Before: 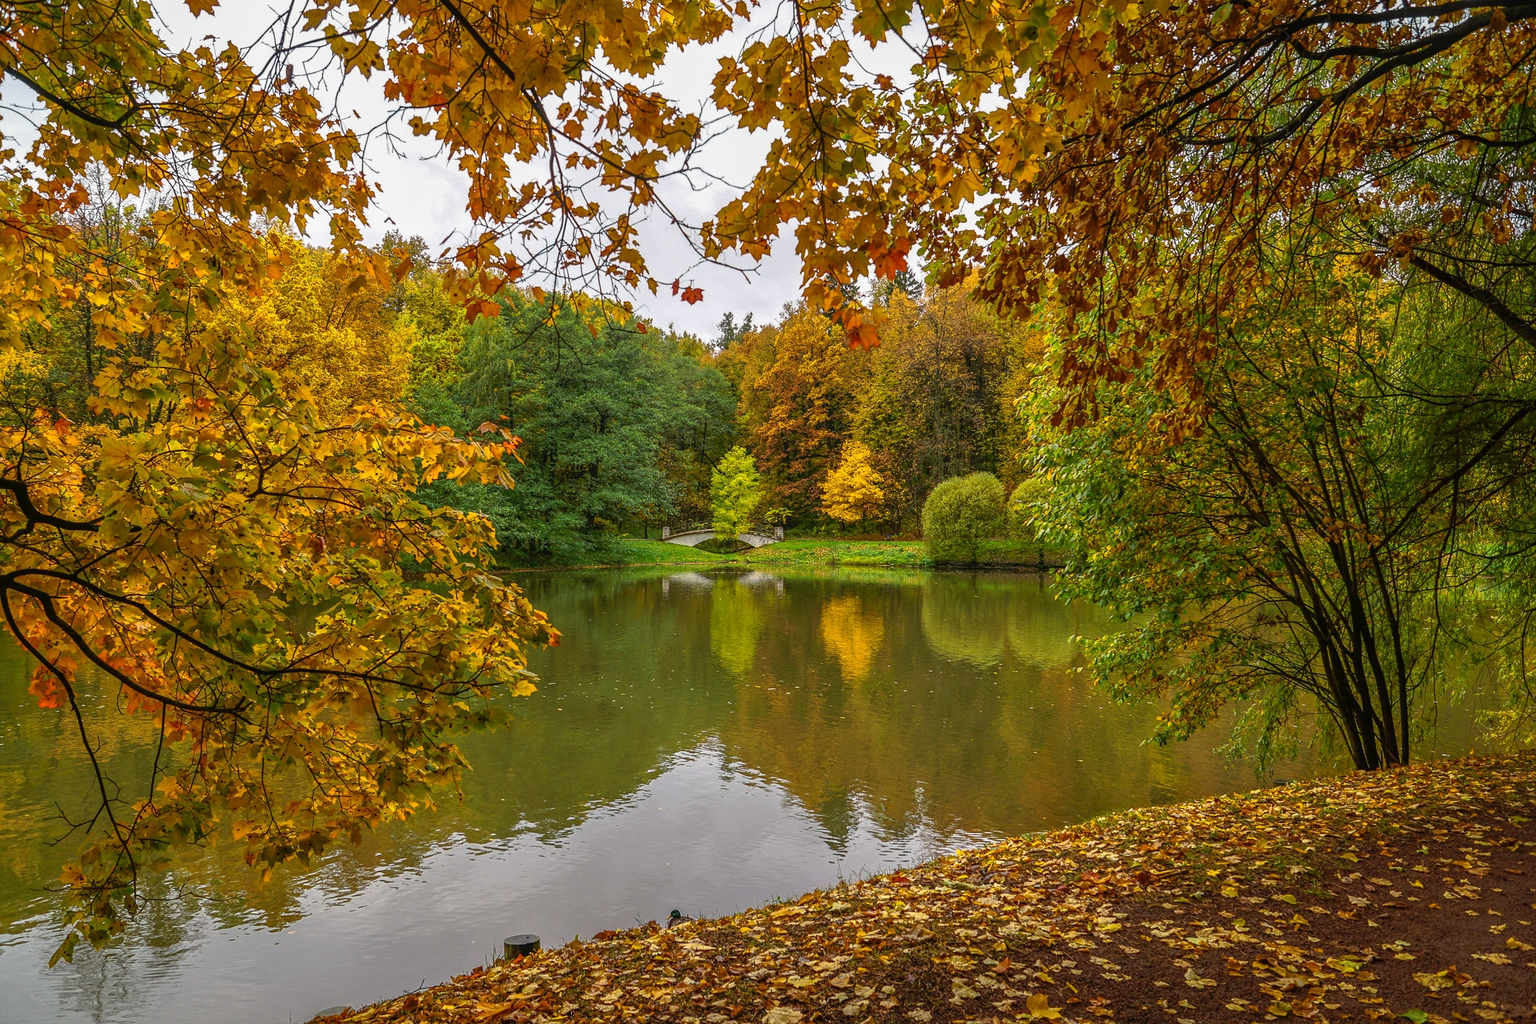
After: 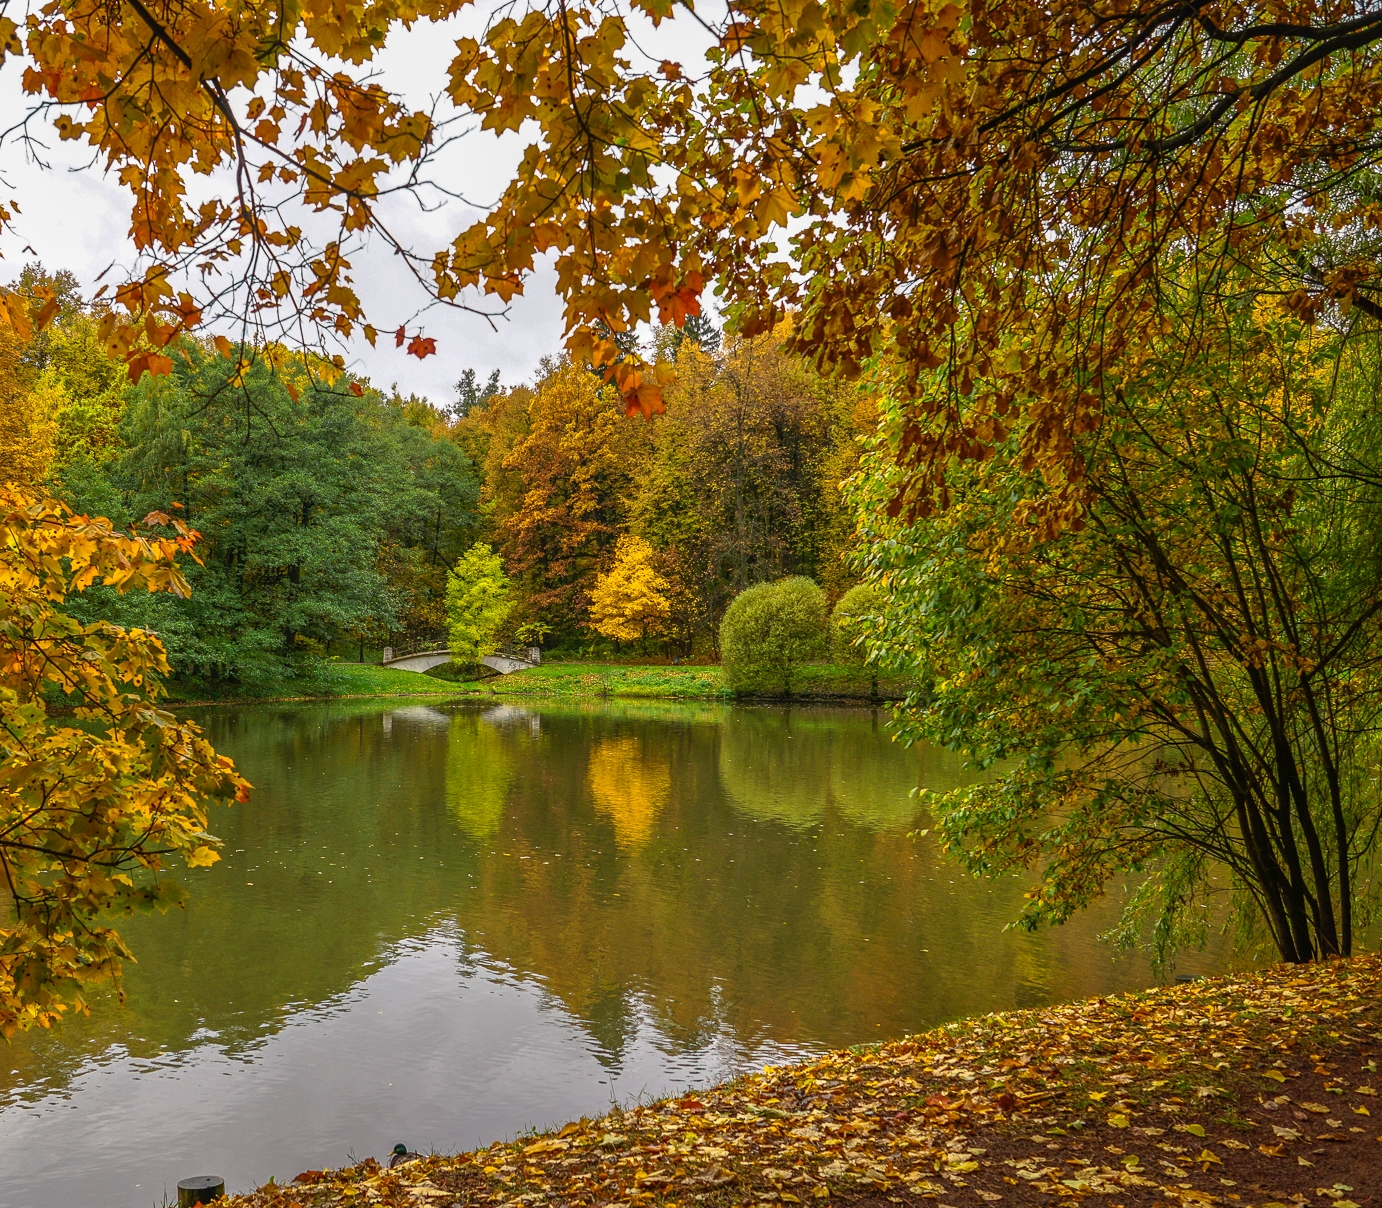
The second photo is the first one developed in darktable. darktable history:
crop and rotate: left 23.979%, top 2.829%, right 6.615%, bottom 6.178%
